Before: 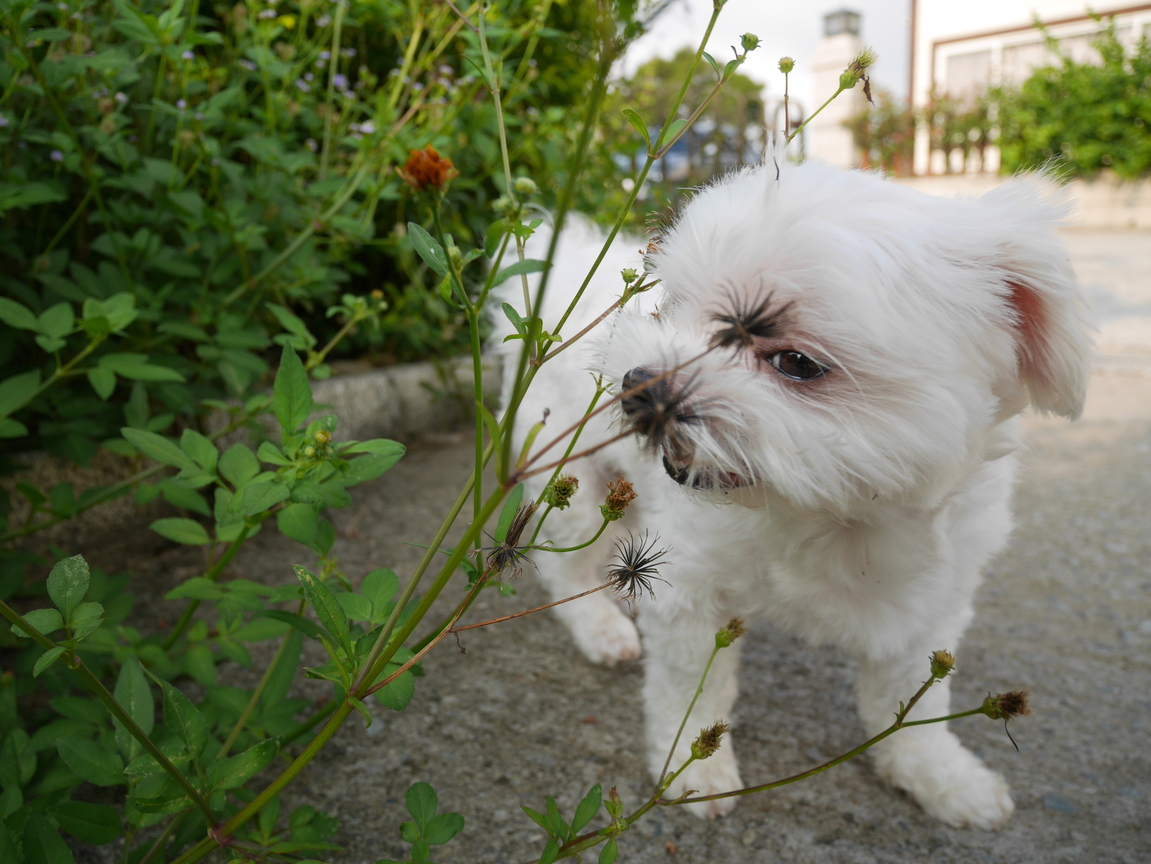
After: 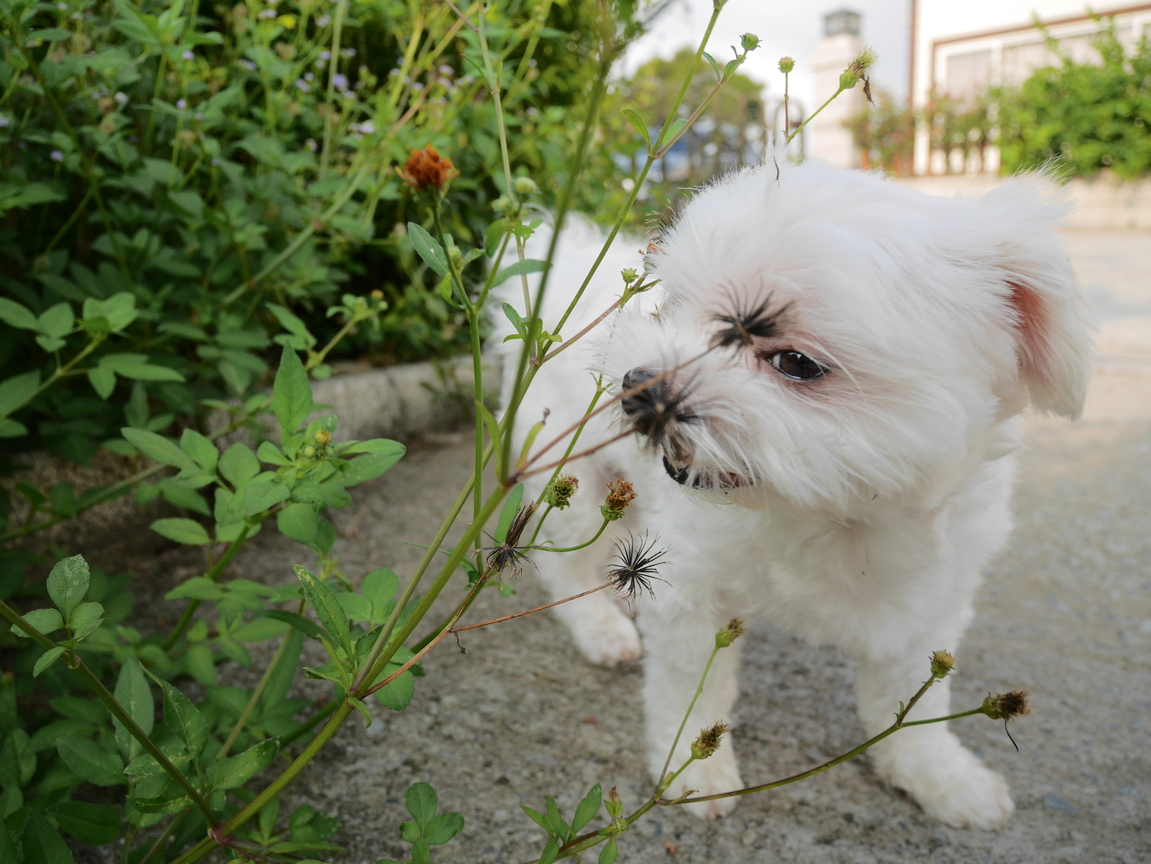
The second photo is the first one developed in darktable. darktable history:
tone equalizer: on, module defaults
tone curve: curves: ch0 [(0, 0) (0.003, 0.004) (0.011, 0.01) (0.025, 0.025) (0.044, 0.042) (0.069, 0.064) (0.1, 0.093) (0.136, 0.13) (0.177, 0.182) (0.224, 0.241) (0.277, 0.322) (0.335, 0.409) (0.399, 0.482) (0.468, 0.551) (0.543, 0.606) (0.623, 0.672) (0.709, 0.73) (0.801, 0.81) (0.898, 0.885) (1, 1)], color space Lab, independent channels, preserve colors none
